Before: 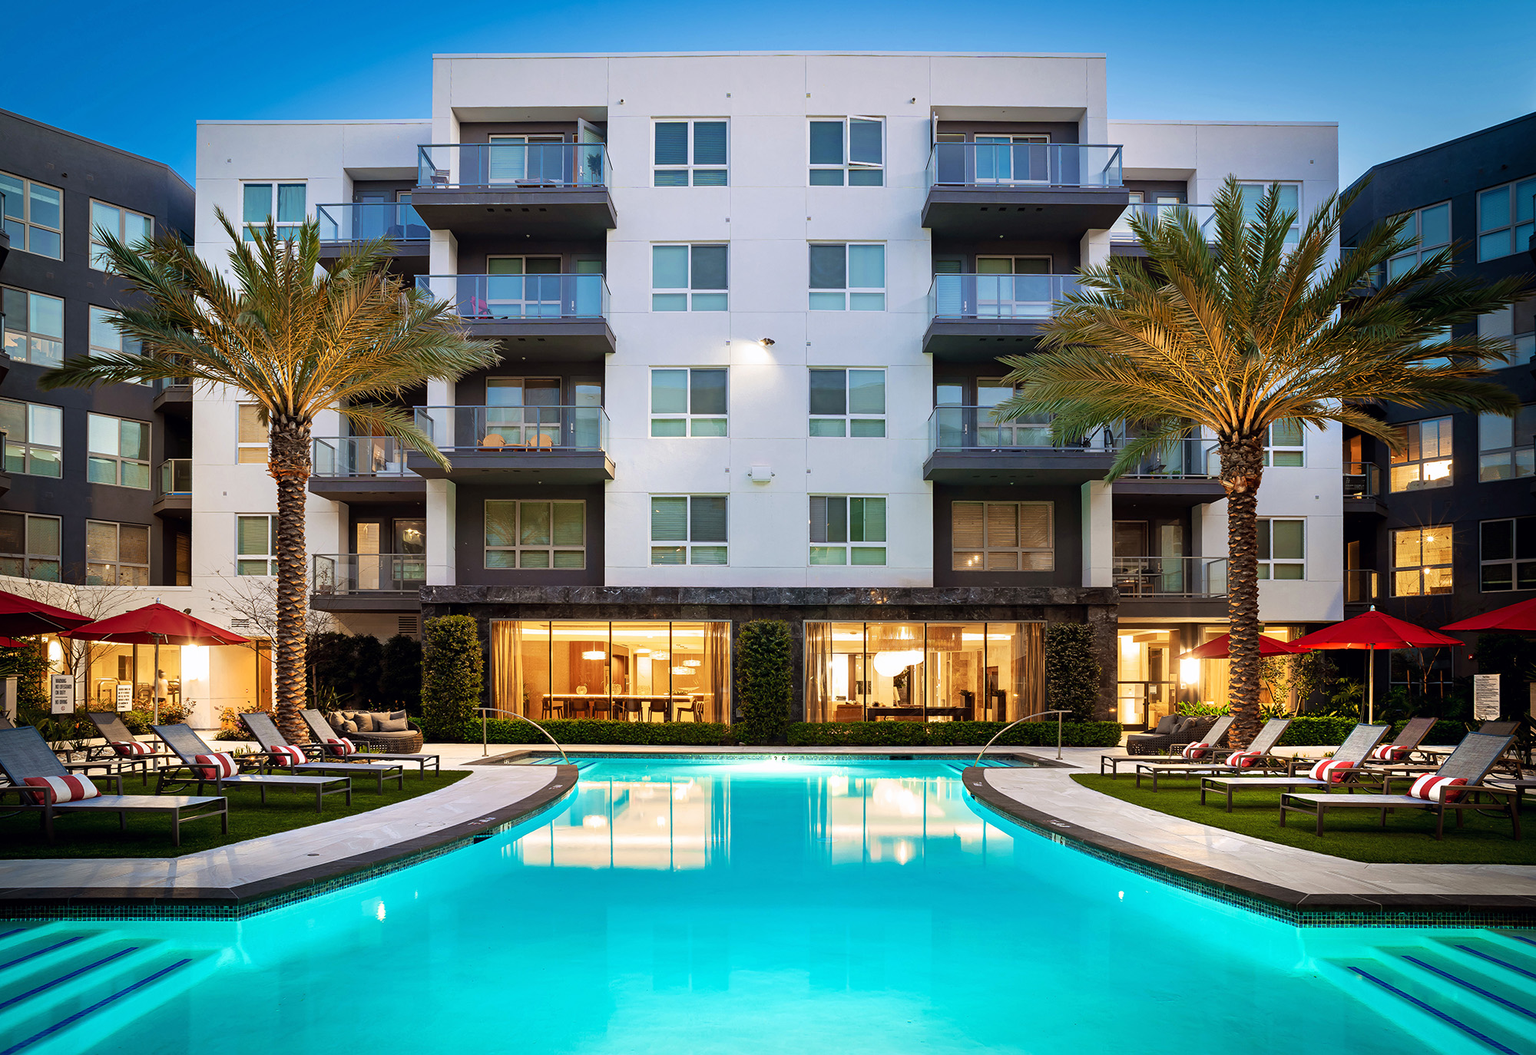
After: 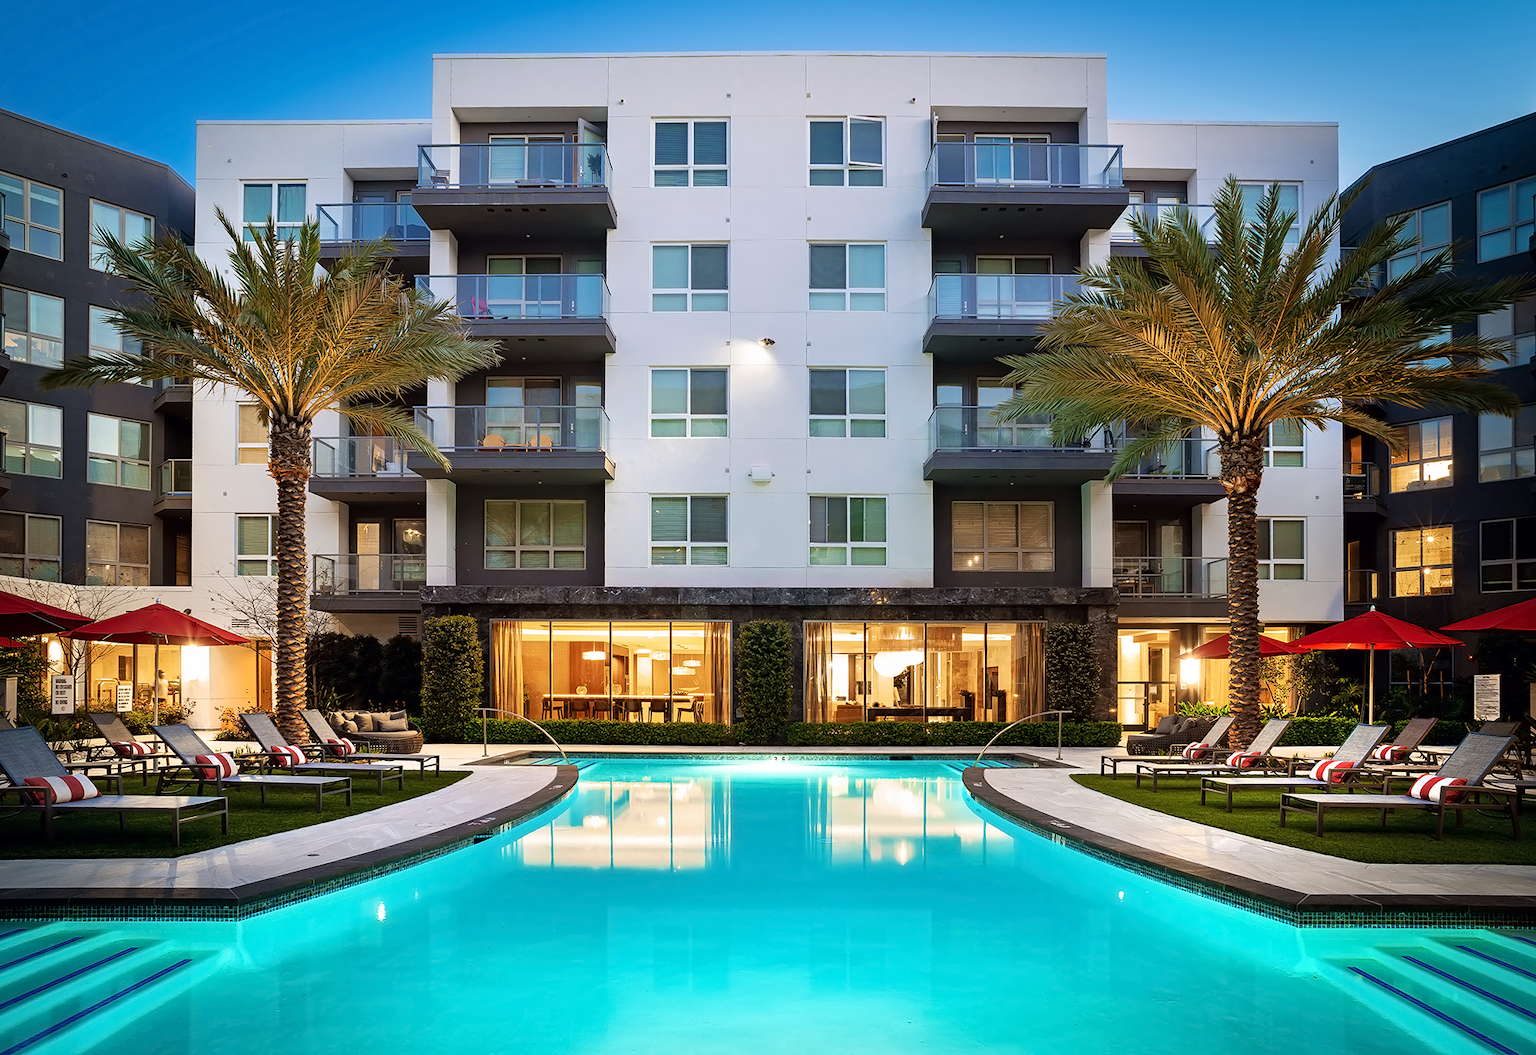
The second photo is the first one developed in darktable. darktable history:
contrast equalizer: y [[0.5 ×4, 0.525, 0.667], [0.5 ×6], [0.5 ×6], [0 ×4, 0.042, 0], [0, 0, 0.004, 0.1, 0.191, 0.131]]
tone equalizer: on, module defaults
